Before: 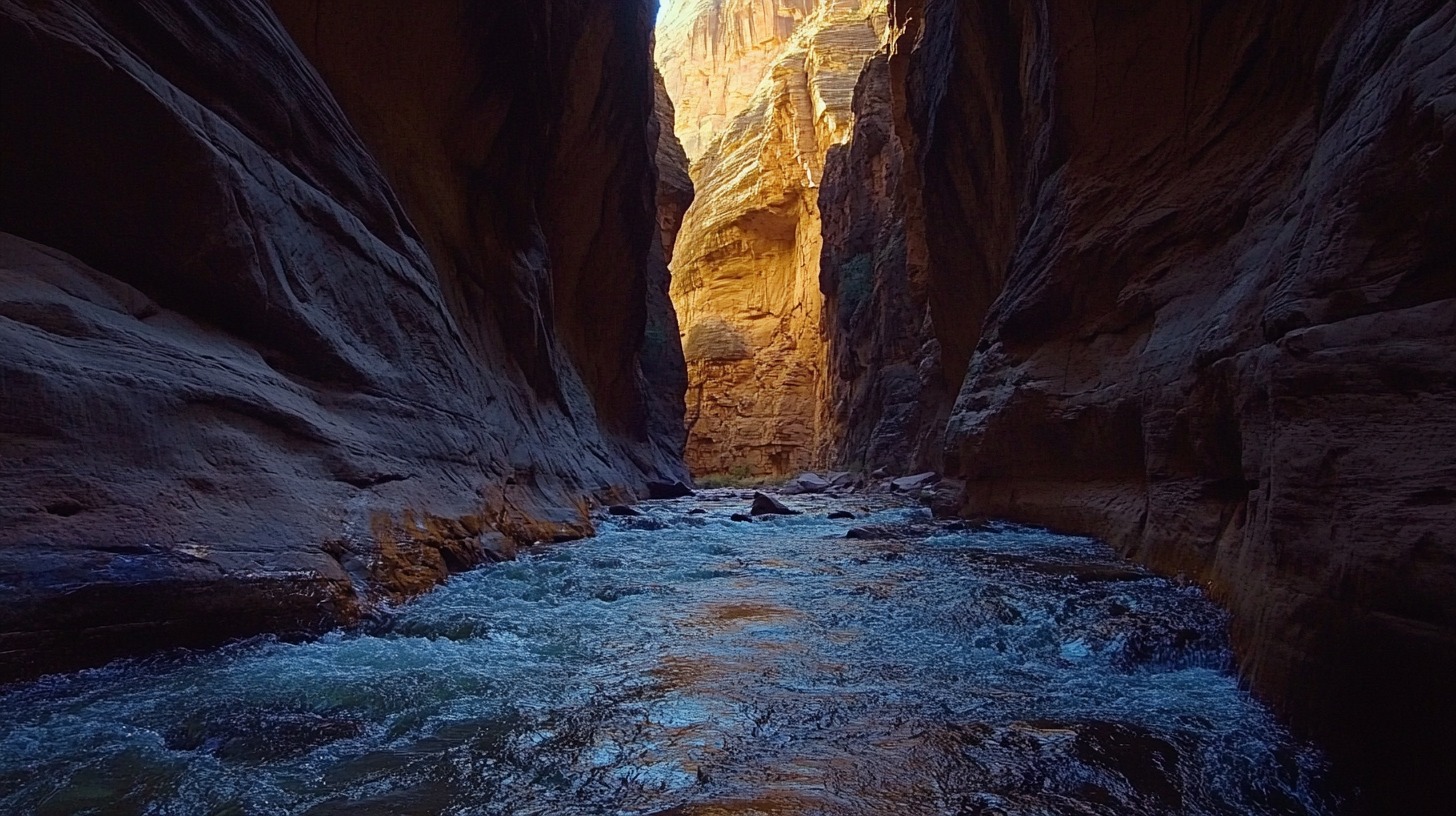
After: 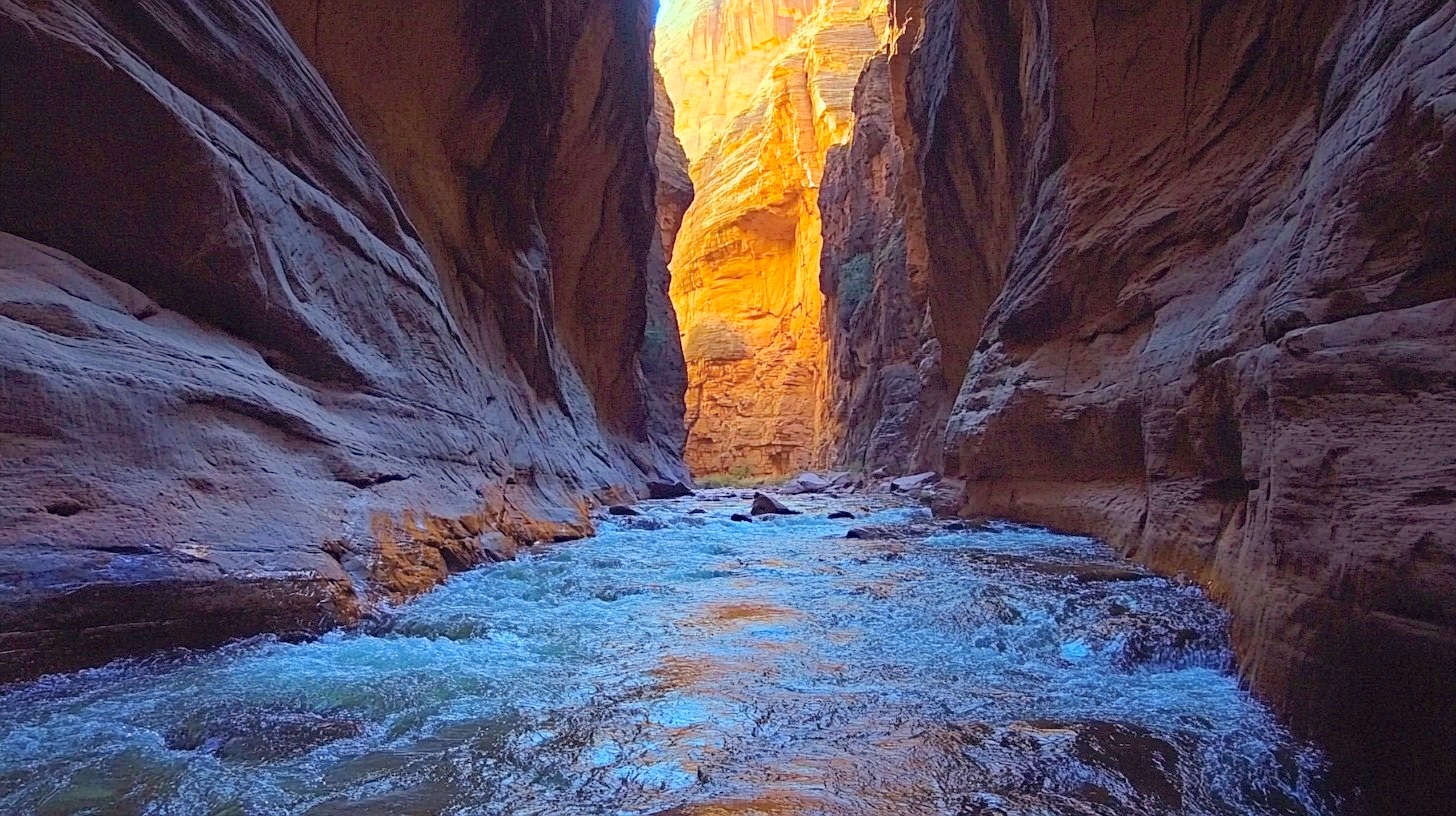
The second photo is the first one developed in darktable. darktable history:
haze removal: compatibility mode true, adaptive false
global tonemap: drago (0.7, 100)
exposure: black level correction 0.001, exposure 1.735 EV, compensate highlight preservation false
